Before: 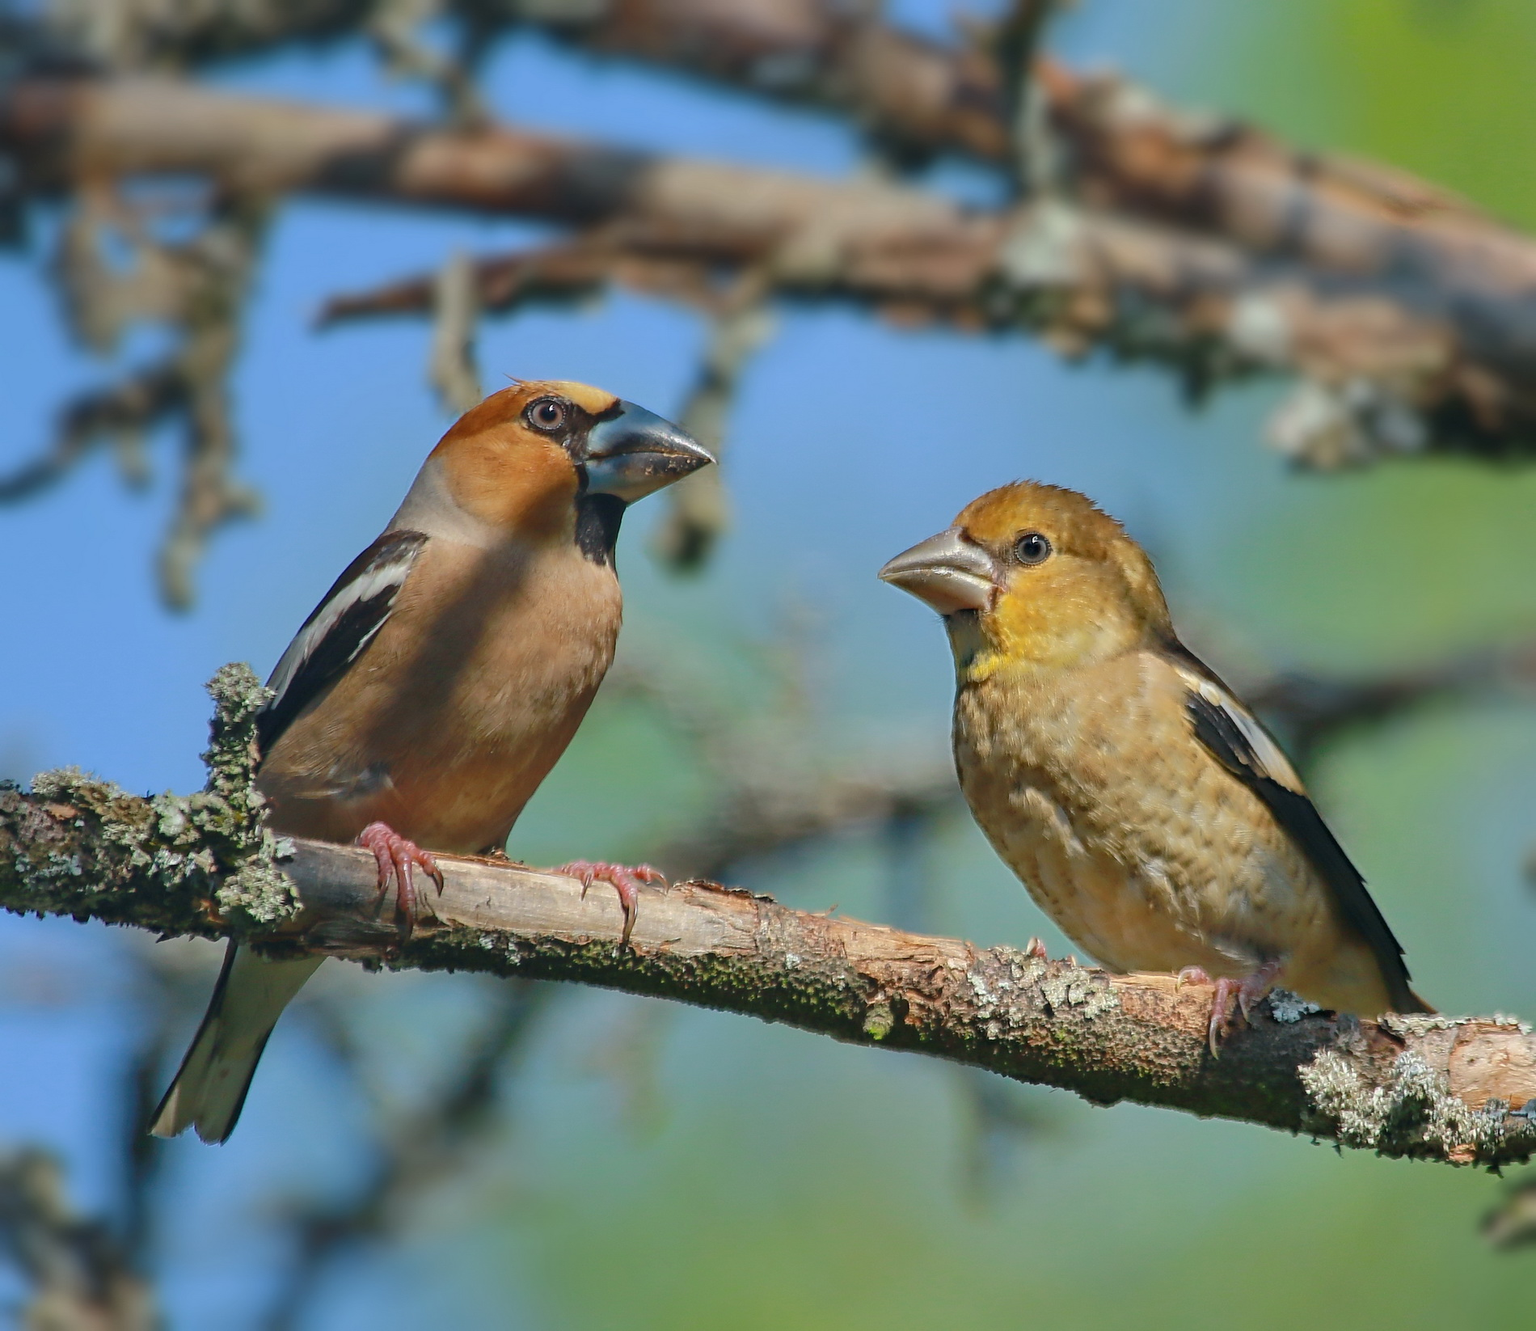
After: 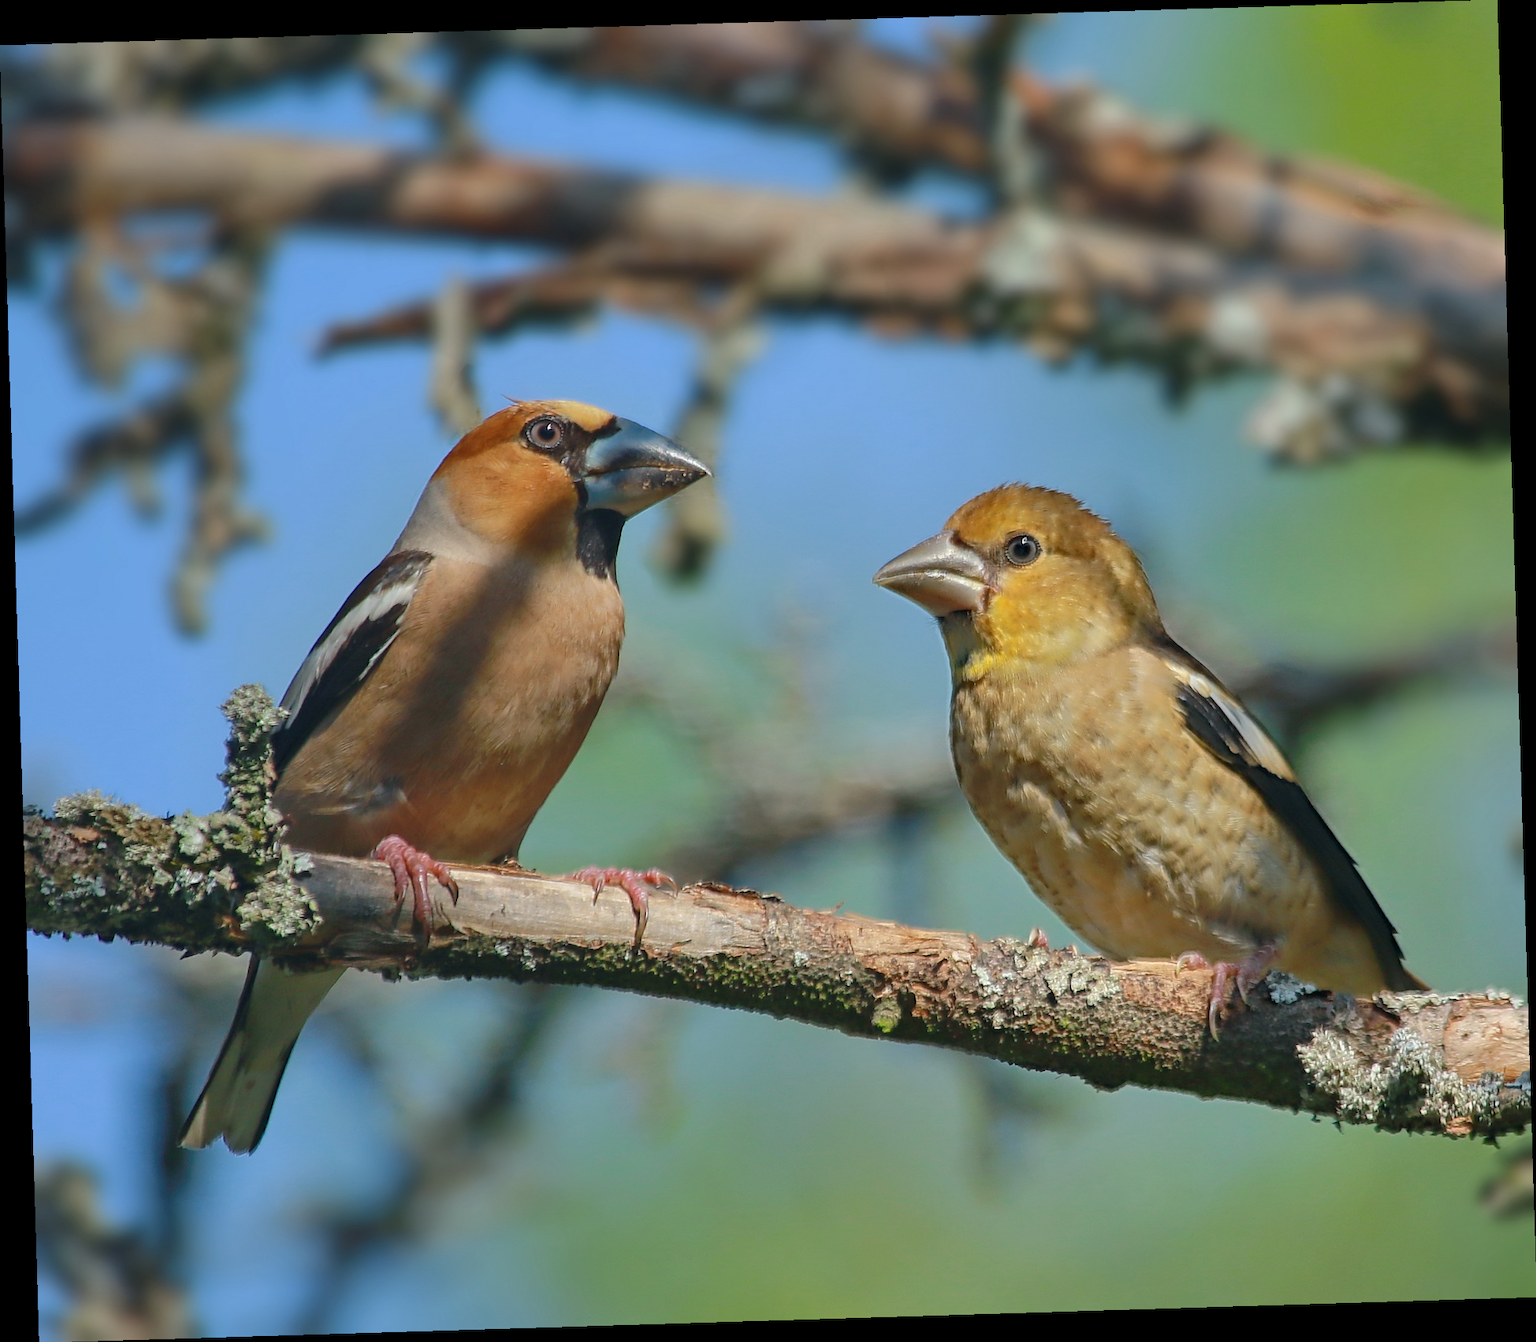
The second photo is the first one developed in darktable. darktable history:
white balance: emerald 1
rotate and perspective: rotation -1.75°, automatic cropping off
tone equalizer: on, module defaults
exposure: compensate highlight preservation false
